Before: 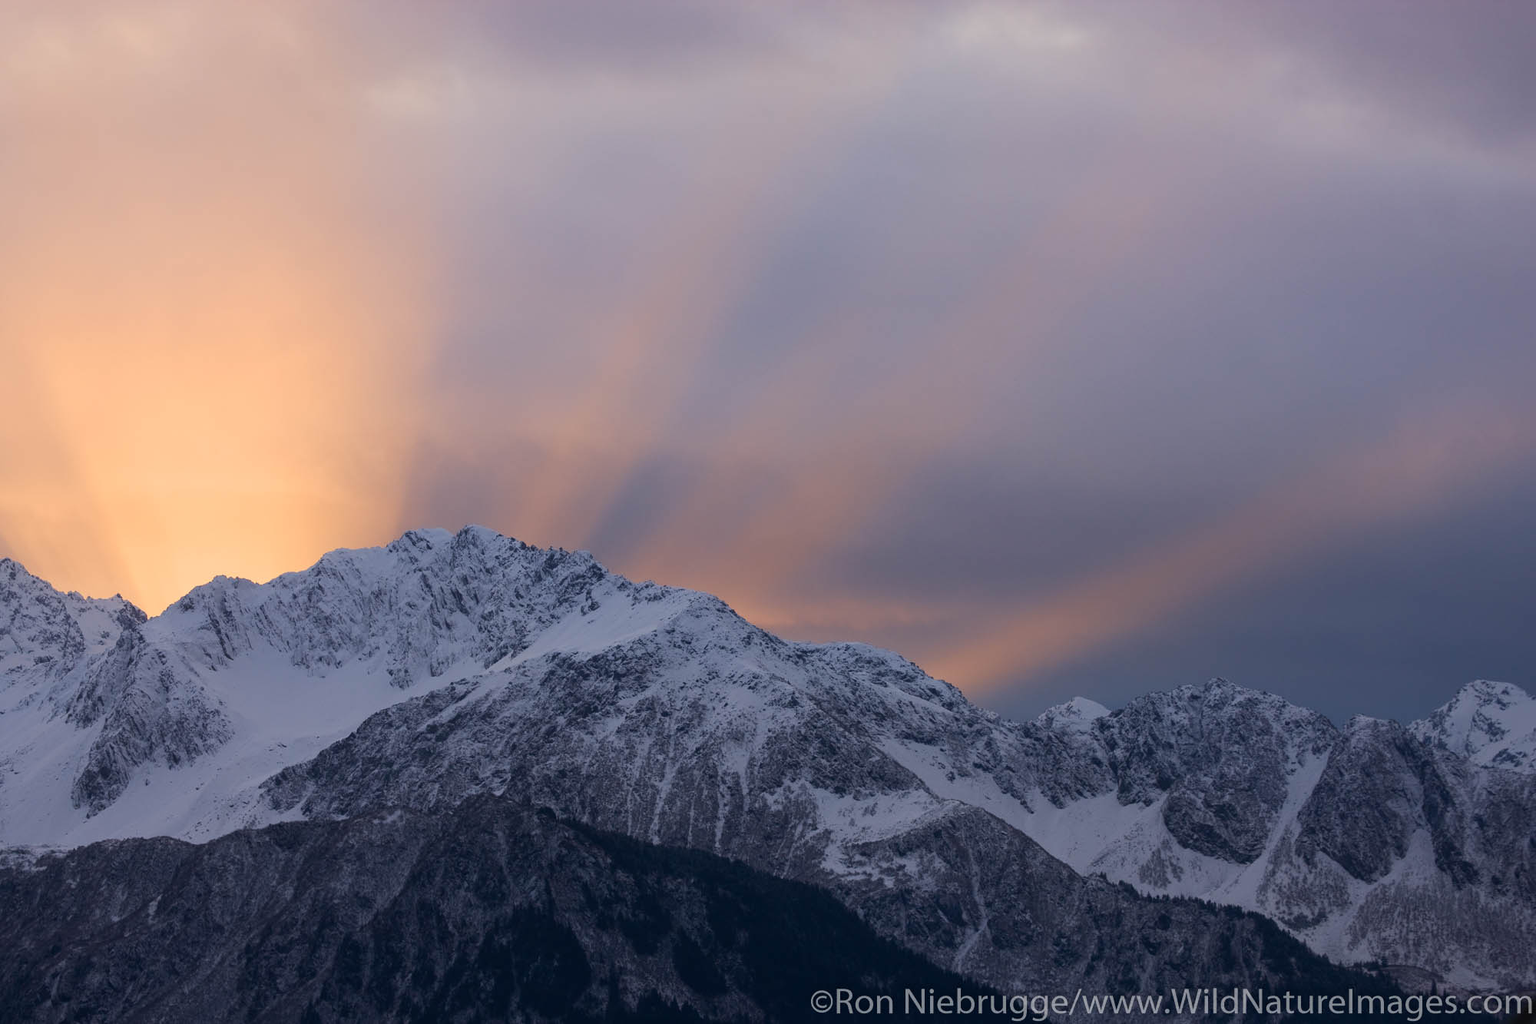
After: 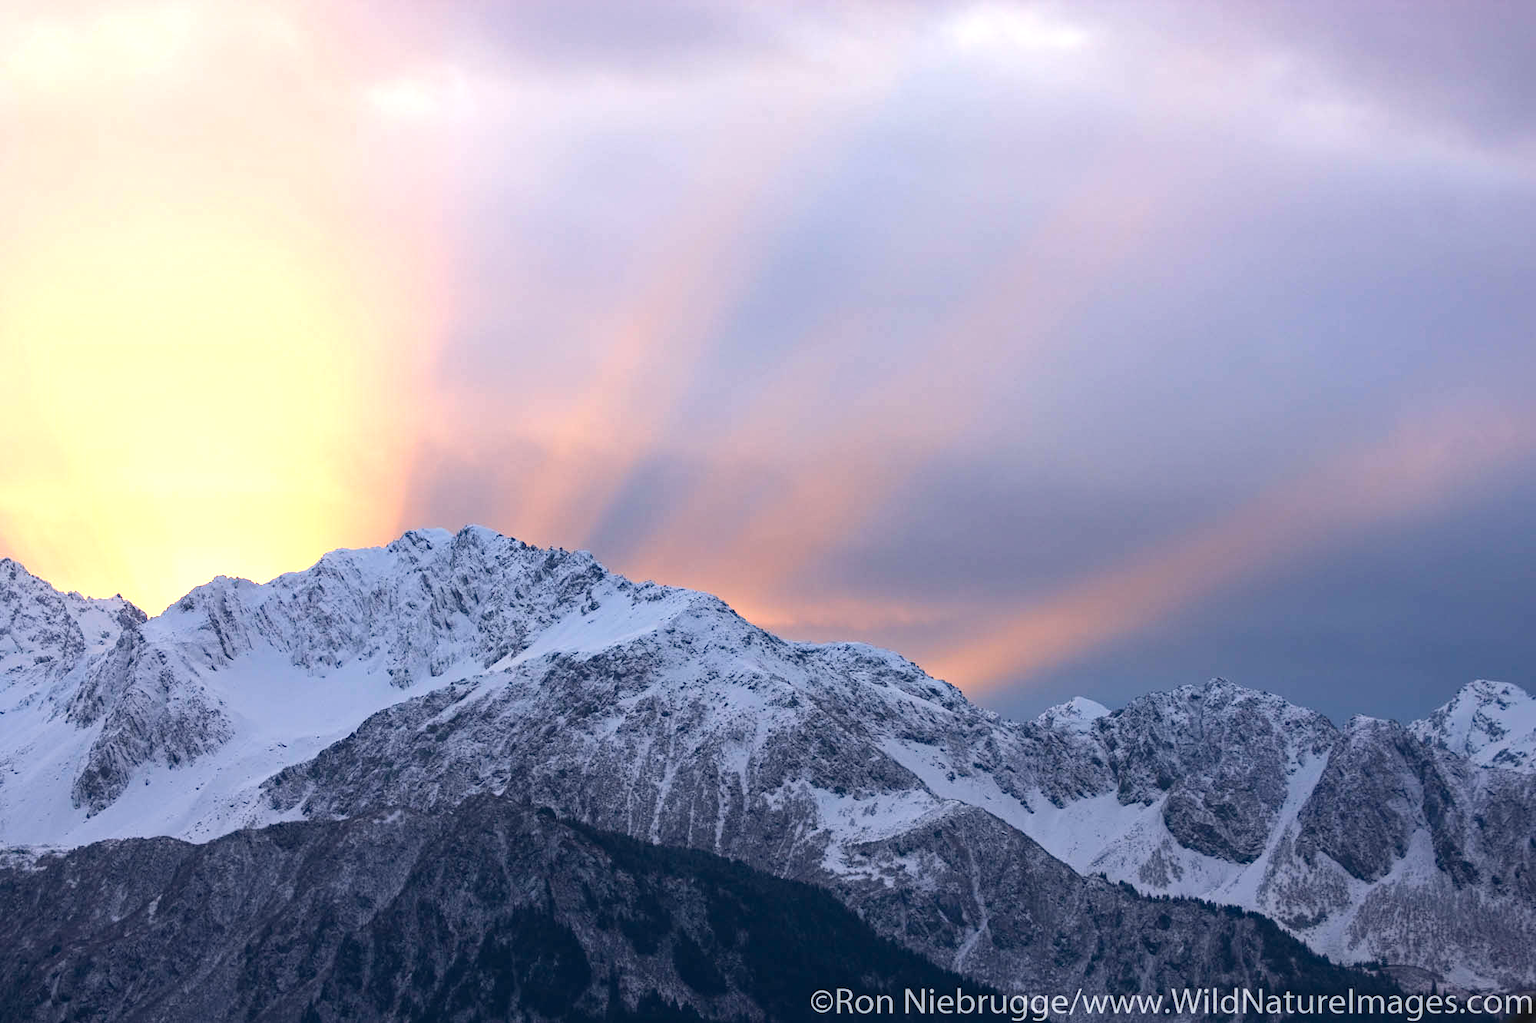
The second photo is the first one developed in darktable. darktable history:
exposure: black level correction 0, exposure 1.1 EV, compensate highlight preservation false
haze removal: adaptive false
